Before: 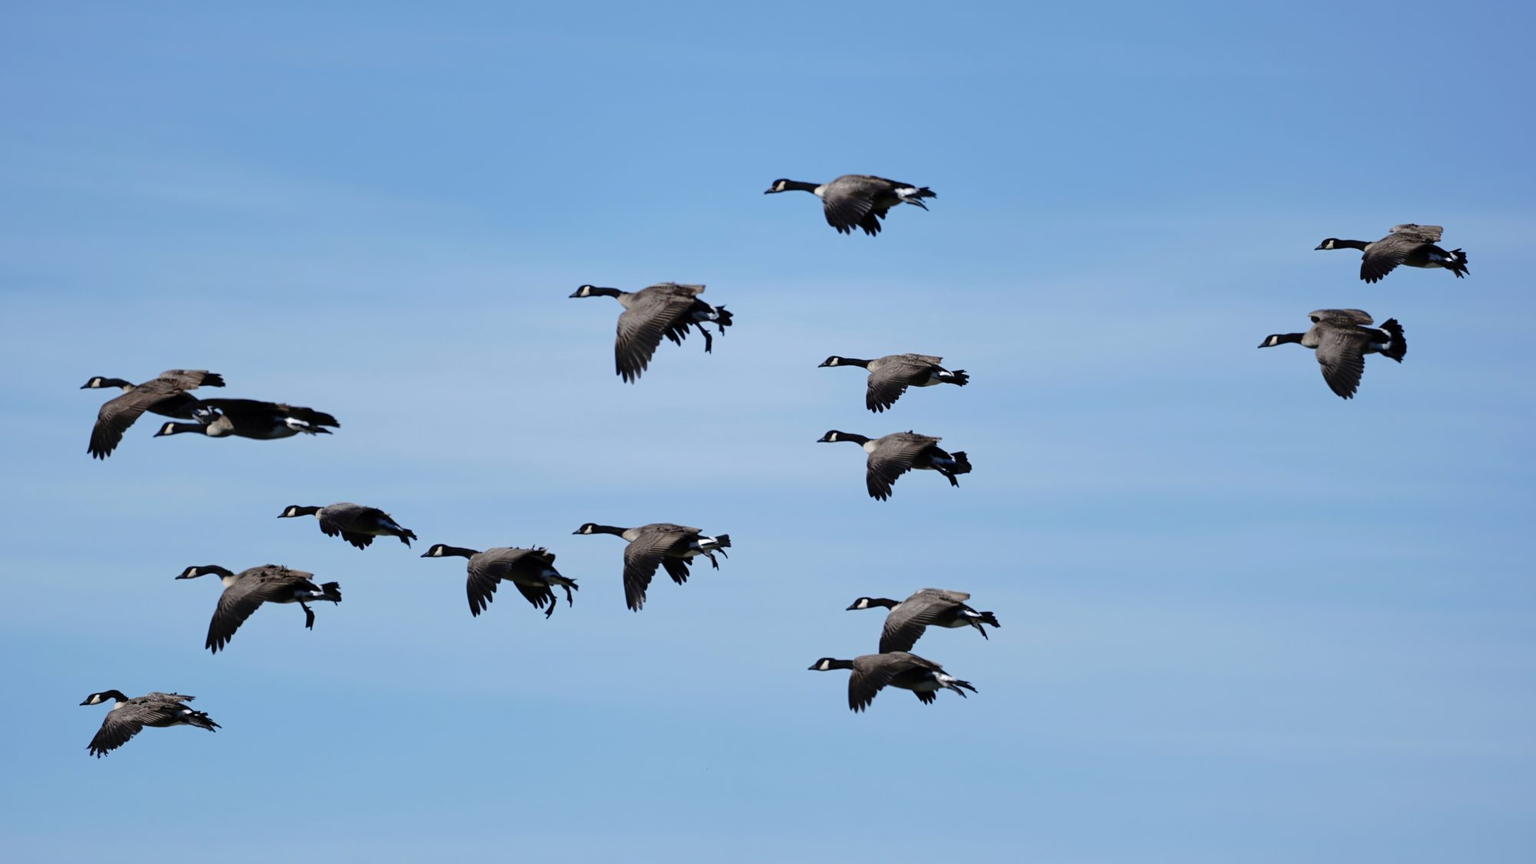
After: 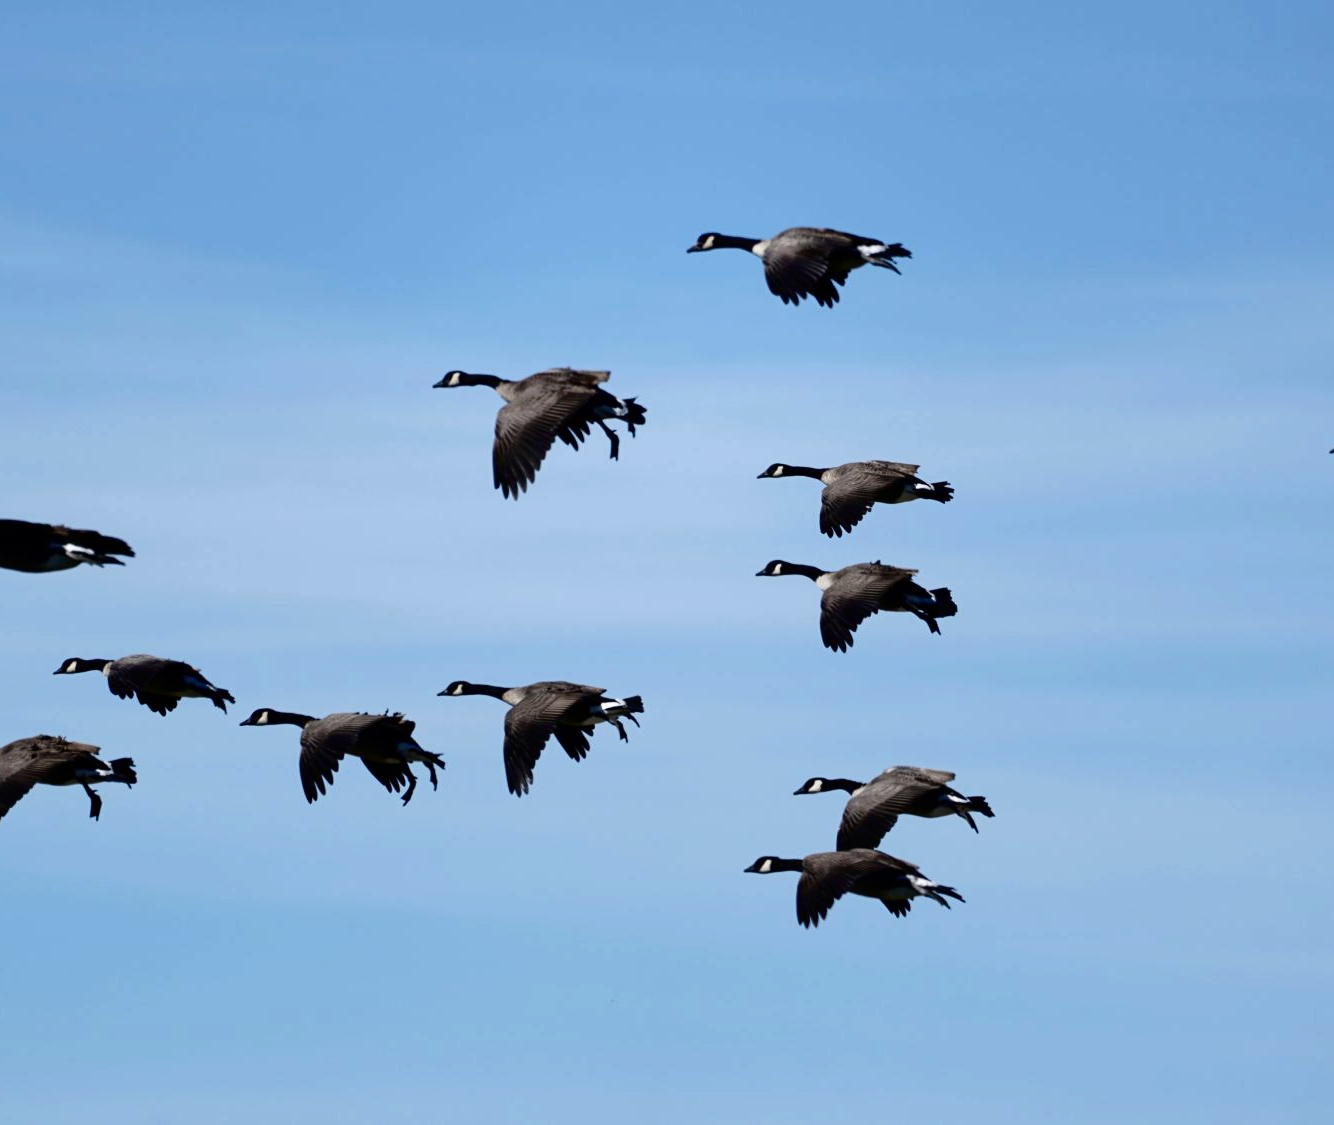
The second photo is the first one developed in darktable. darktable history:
crop and rotate: left 15.446%, right 17.836%
contrast brightness saturation: contrast 0.2, brightness -0.11, saturation 0.1
